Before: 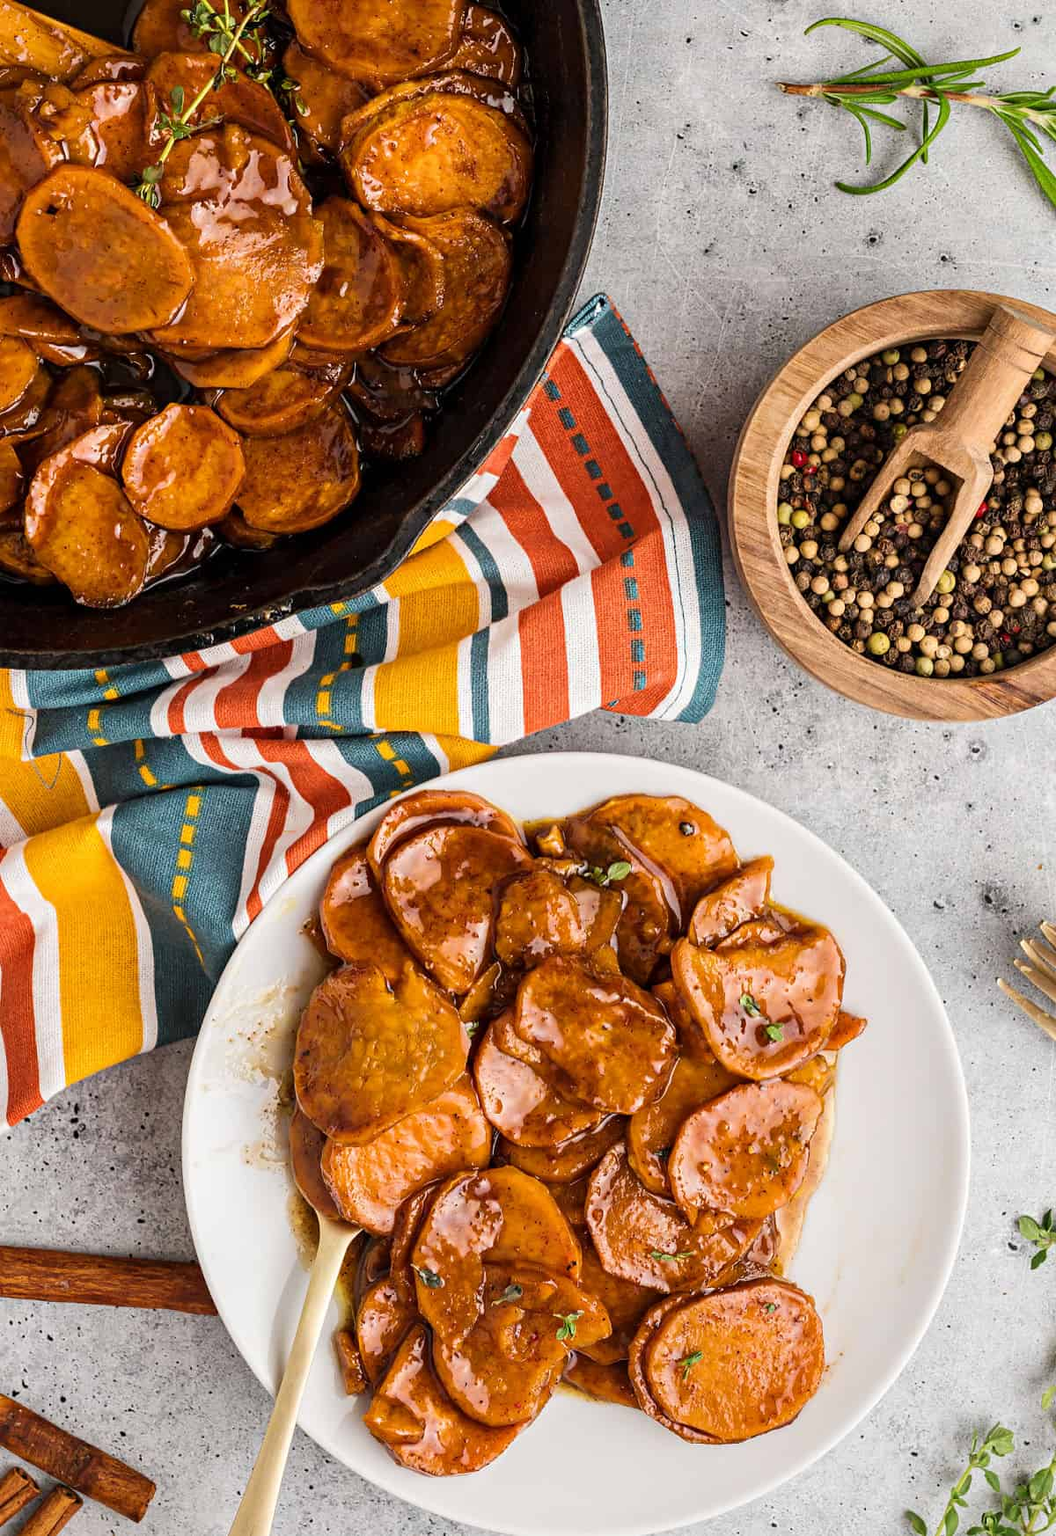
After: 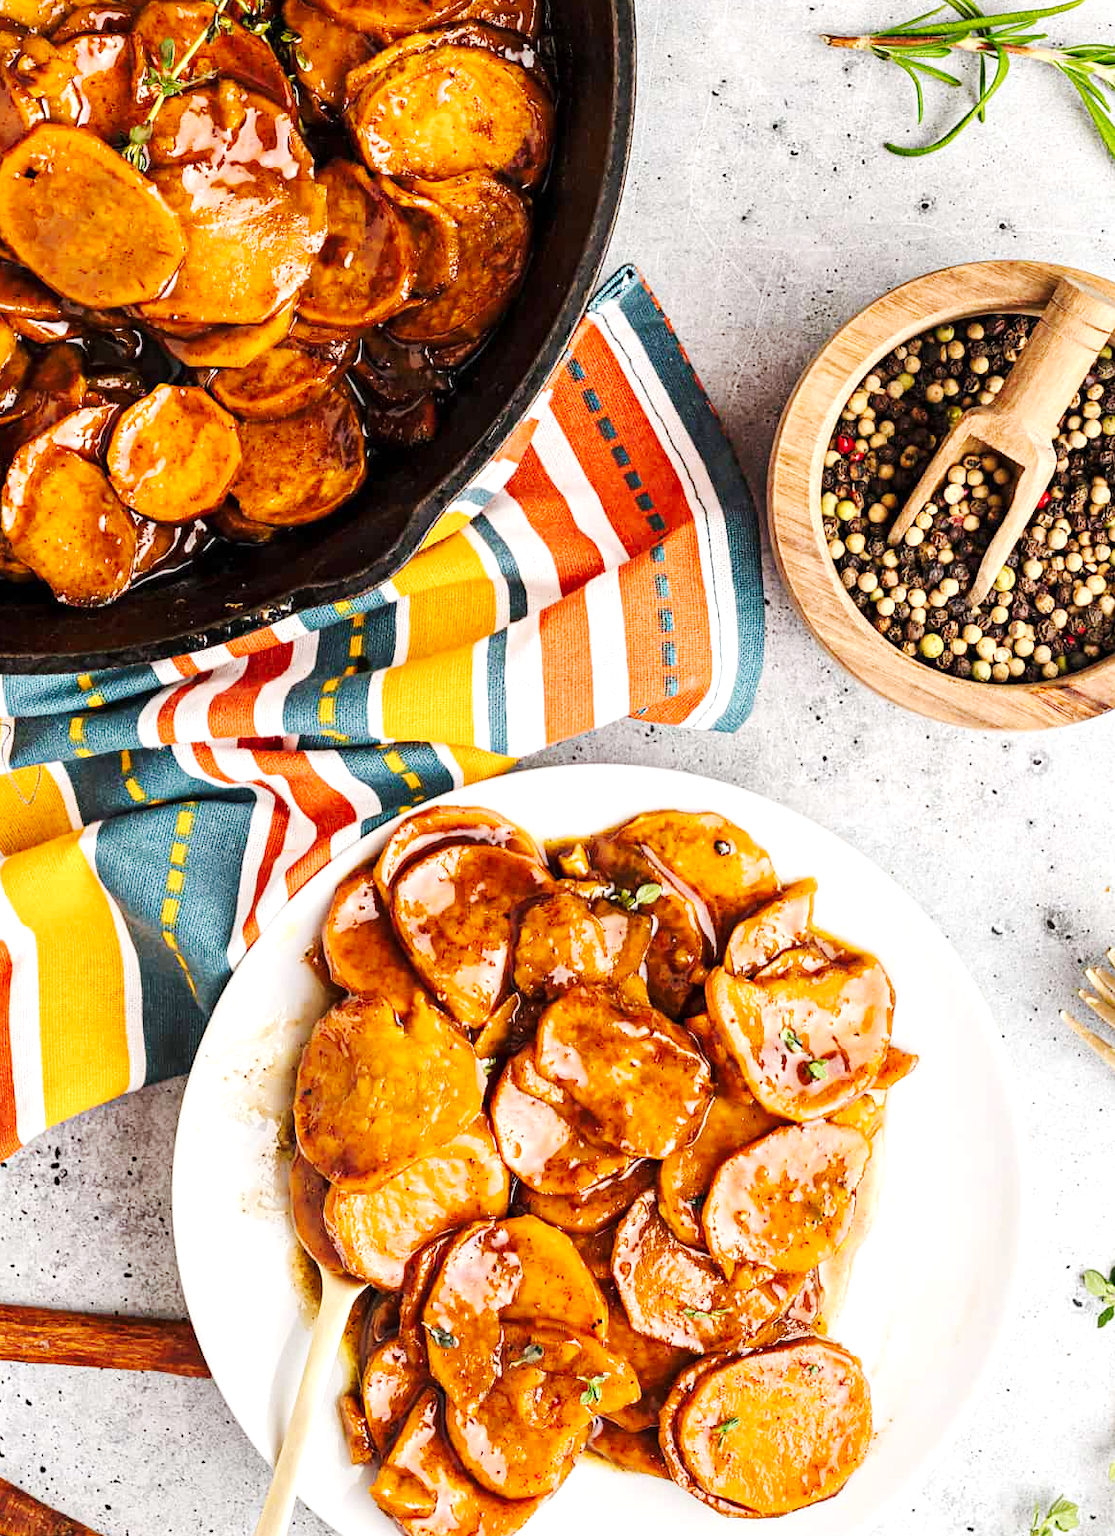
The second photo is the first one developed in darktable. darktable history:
exposure: exposure 0.609 EV, compensate highlight preservation false
crop: left 2.289%, top 3.347%, right 0.743%, bottom 4.892%
tone curve: curves: ch0 [(0, 0) (0.071, 0.06) (0.253, 0.242) (0.437, 0.498) (0.55, 0.644) (0.657, 0.749) (0.823, 0.876) (1, 0.99)]; ch1 [(0, 0) (0.346, 0.307) (0.408, 0.369) (0.453, 0.457) (0.476, 0.489) (0.502, 0.493) (0.521, 0.515) (0.537, 0.531) (0.612, 0.641) (0.676, 0.728) (1, 1)]; ch2 [(0, 0) (0.346, 0.34) (0.434, 0.46) (0.485, 0.494) (0.5, 0.494) (0.511, 0.504) (0.537, 0.551) (0.579, 0.599) (0.625, 0.686) (1, 1)], preserve colors none
